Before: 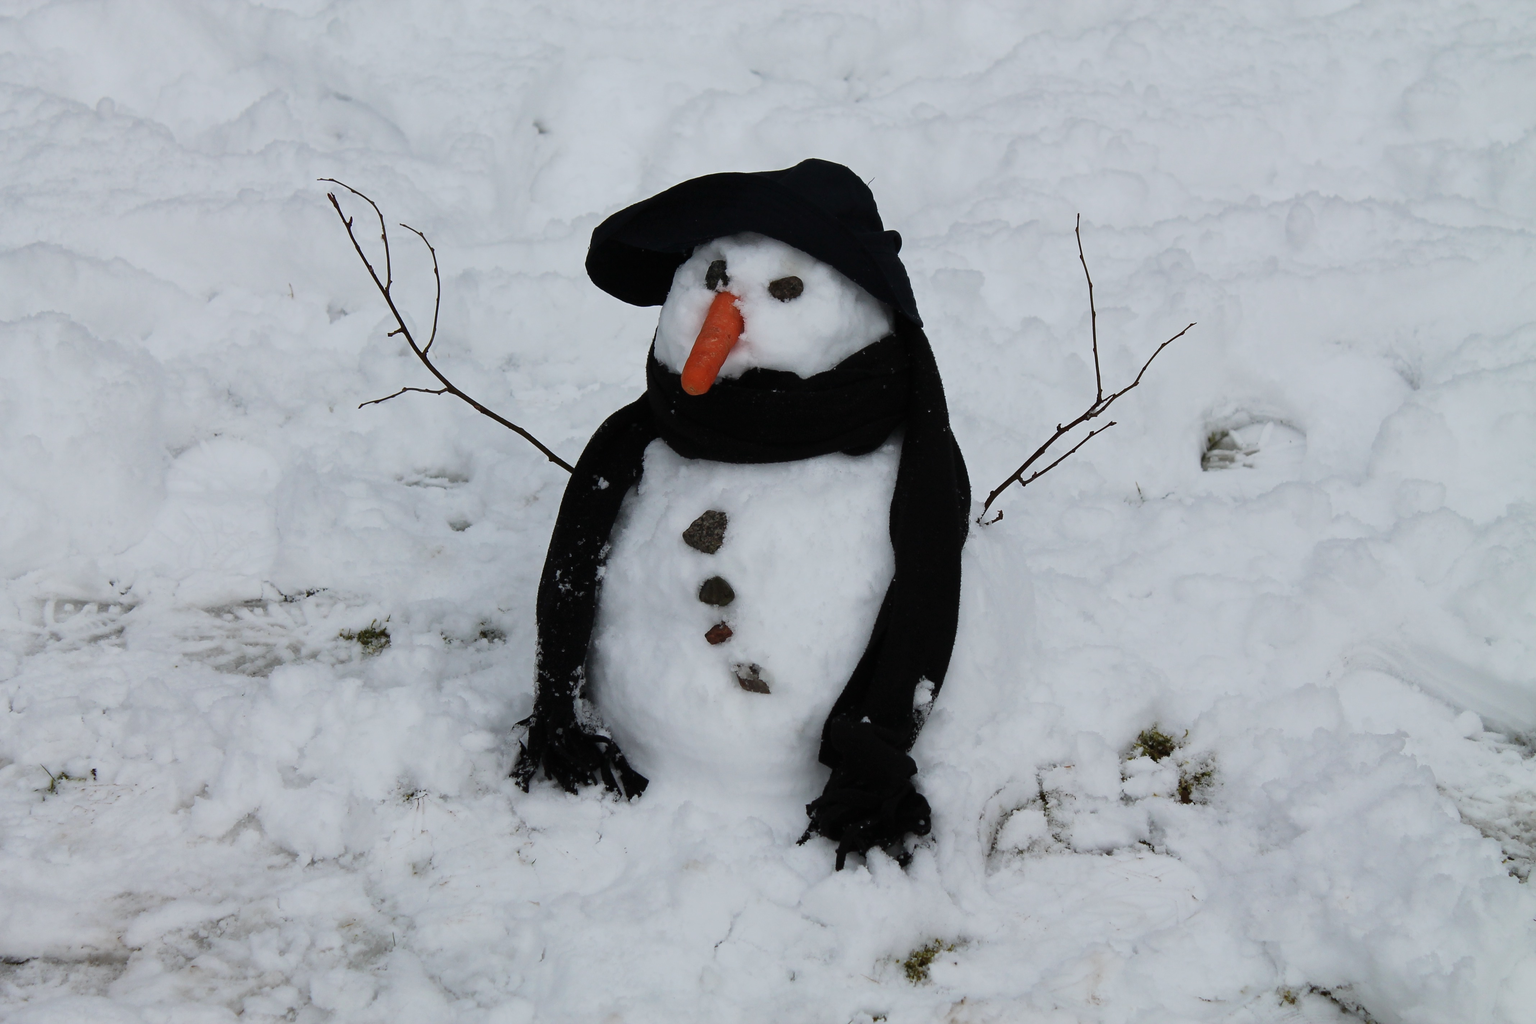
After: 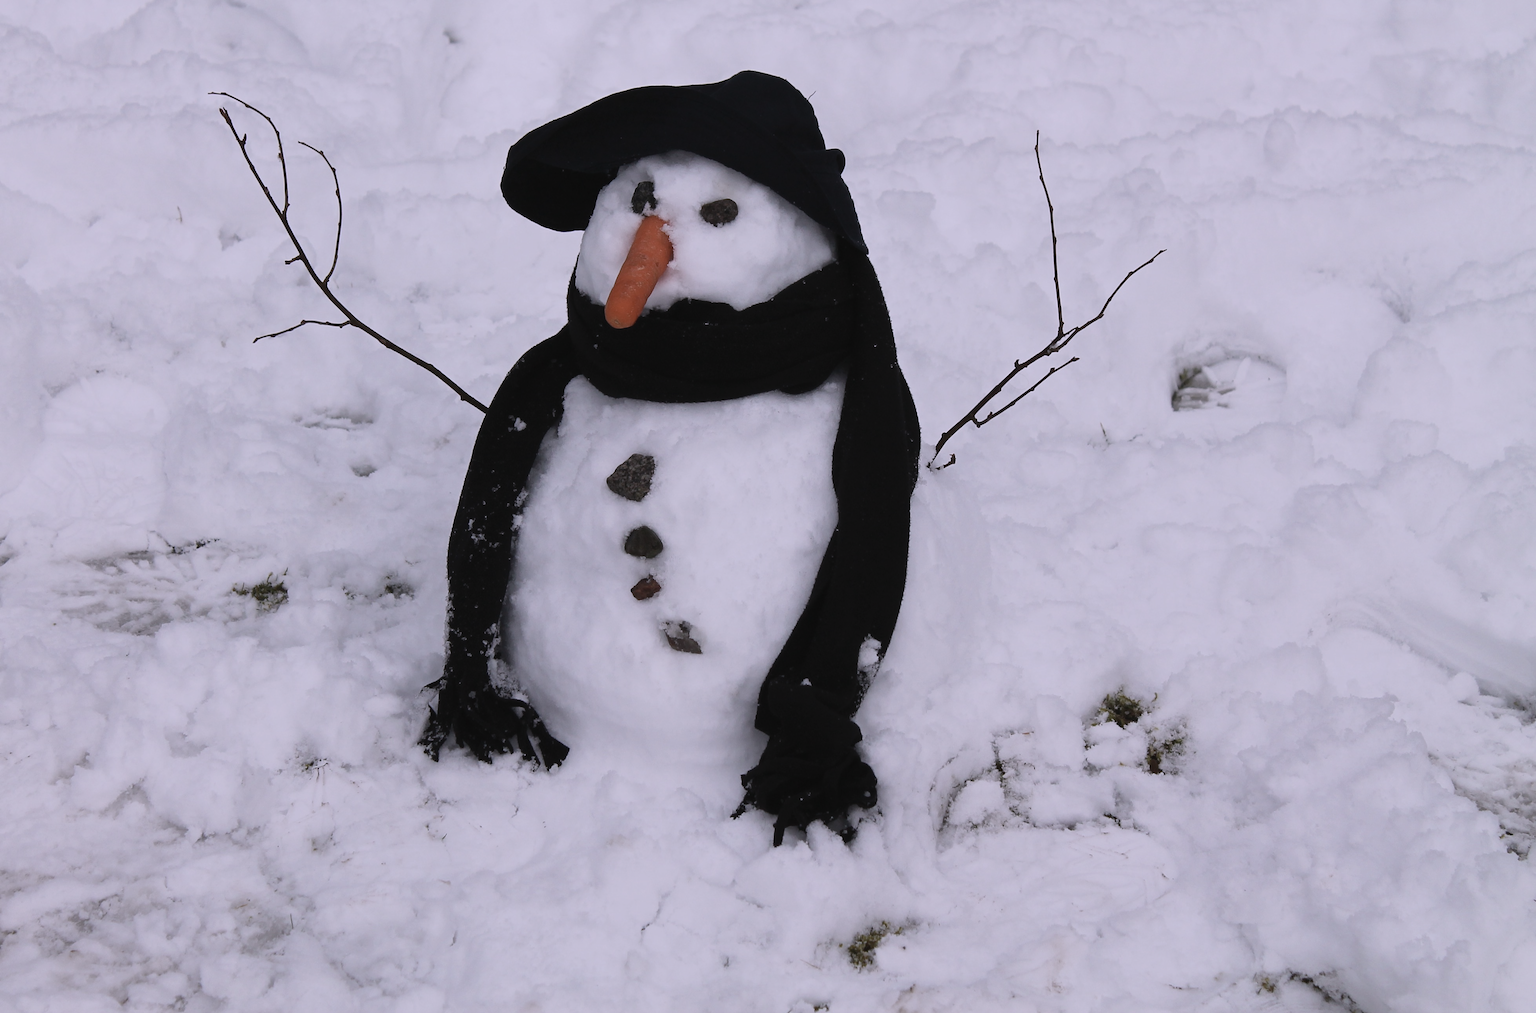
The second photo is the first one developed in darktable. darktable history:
crop and rotate: left 8.262%, top 9.226%
contrast brightness saturation: contrast -0.05, saturation -0.41
color correction: highlights a* 0.816, highlights b* 2.78, saturation 1.1
white balance: red 1.042, blue 1.17
